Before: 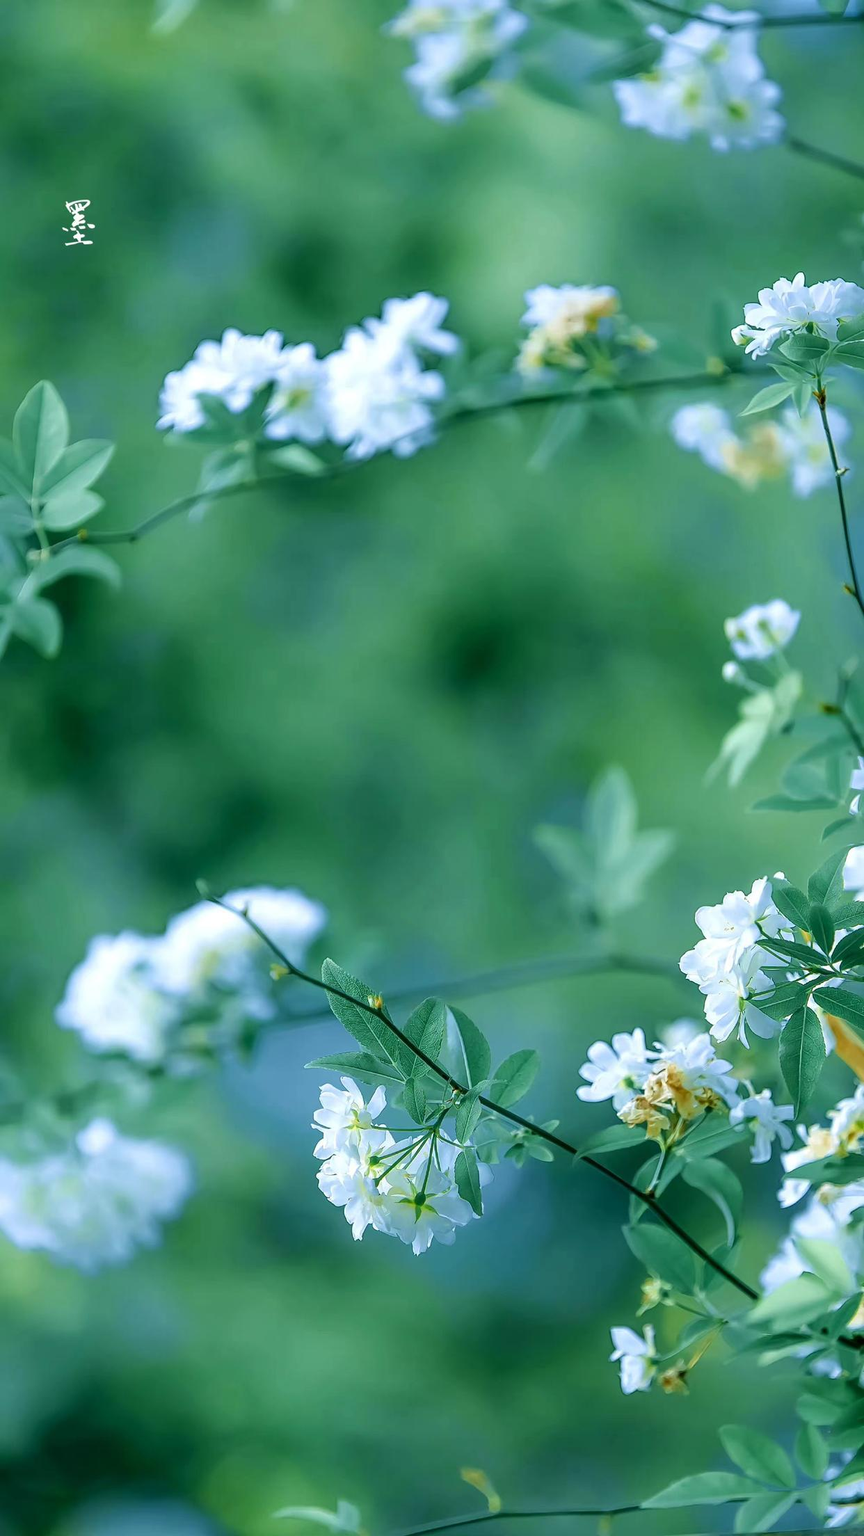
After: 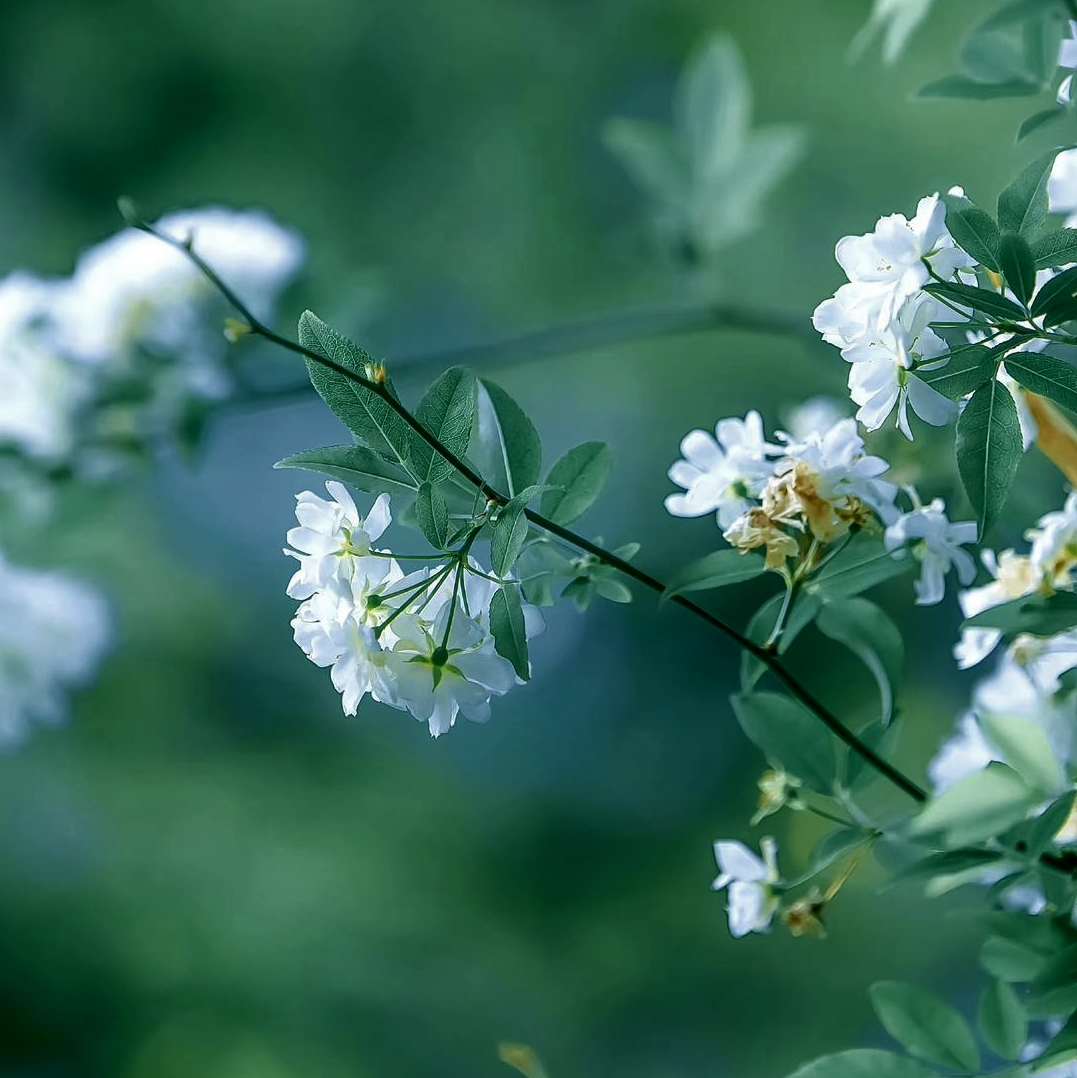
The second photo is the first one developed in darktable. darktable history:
color zones: curves: ch1 [(0, 0.153) (0.143, 0.15) (0.286, 0.151) (0.429, 0.152) (0.571, 0.152) (0.714, 0.151) (0.857, 0.151) (1, 0.153)], mix -61.31%
contrast brightness saturation: brightness -0.196, saturation 0.078
crop and rotate: left 13.246%, top 48.358%, bottom 2.798%
